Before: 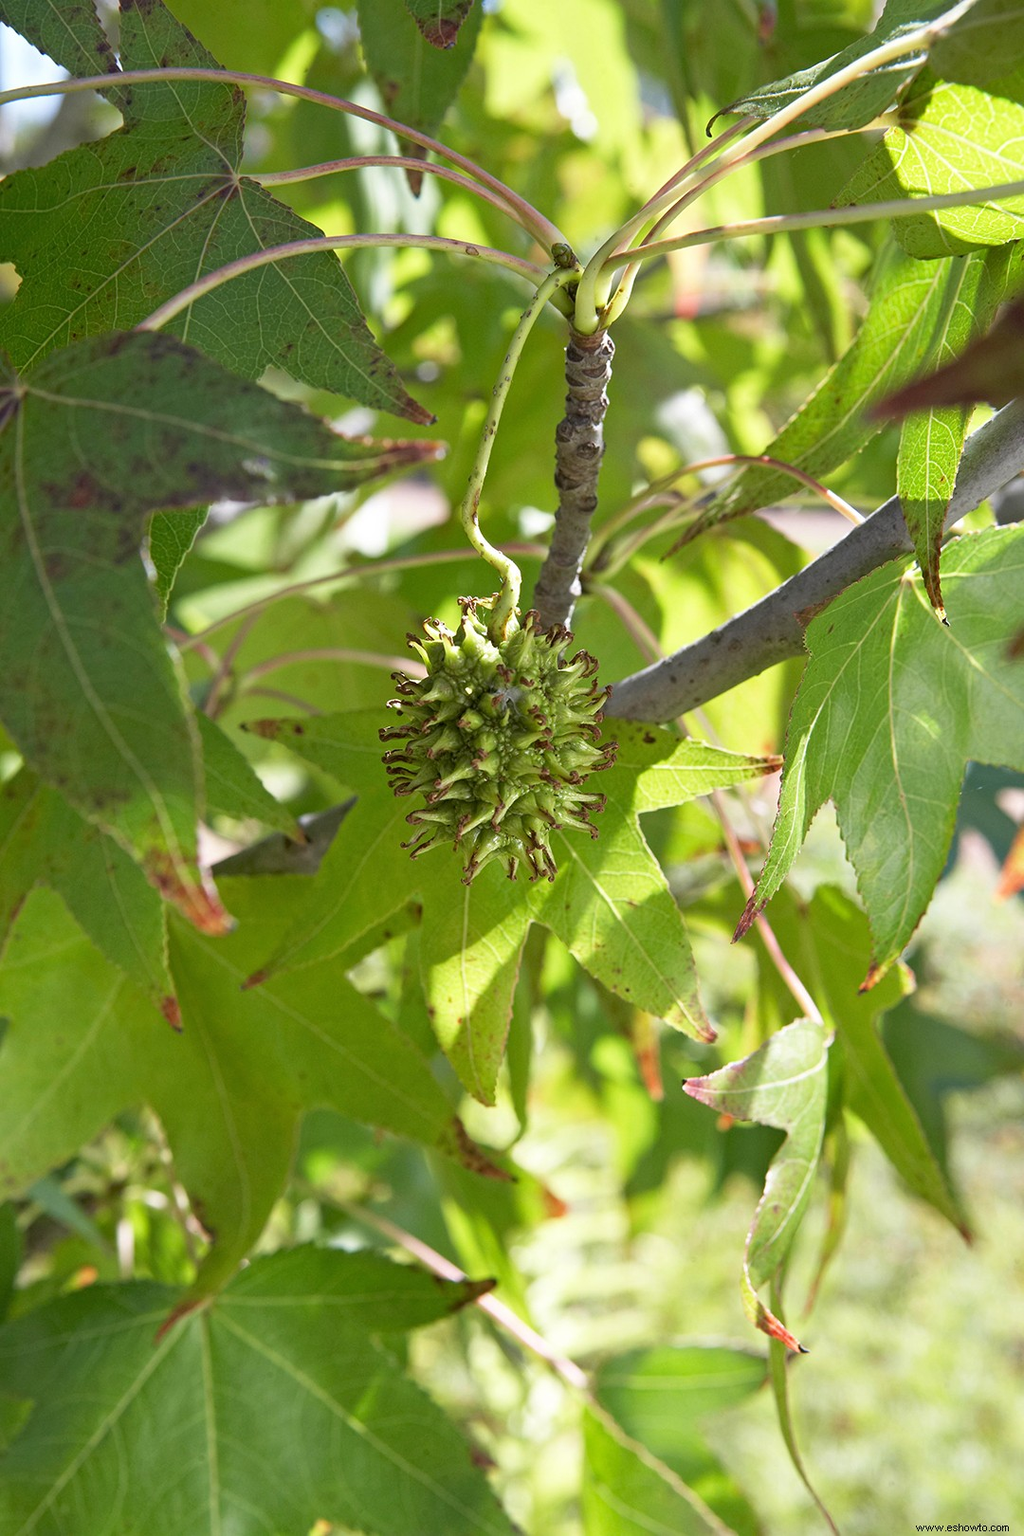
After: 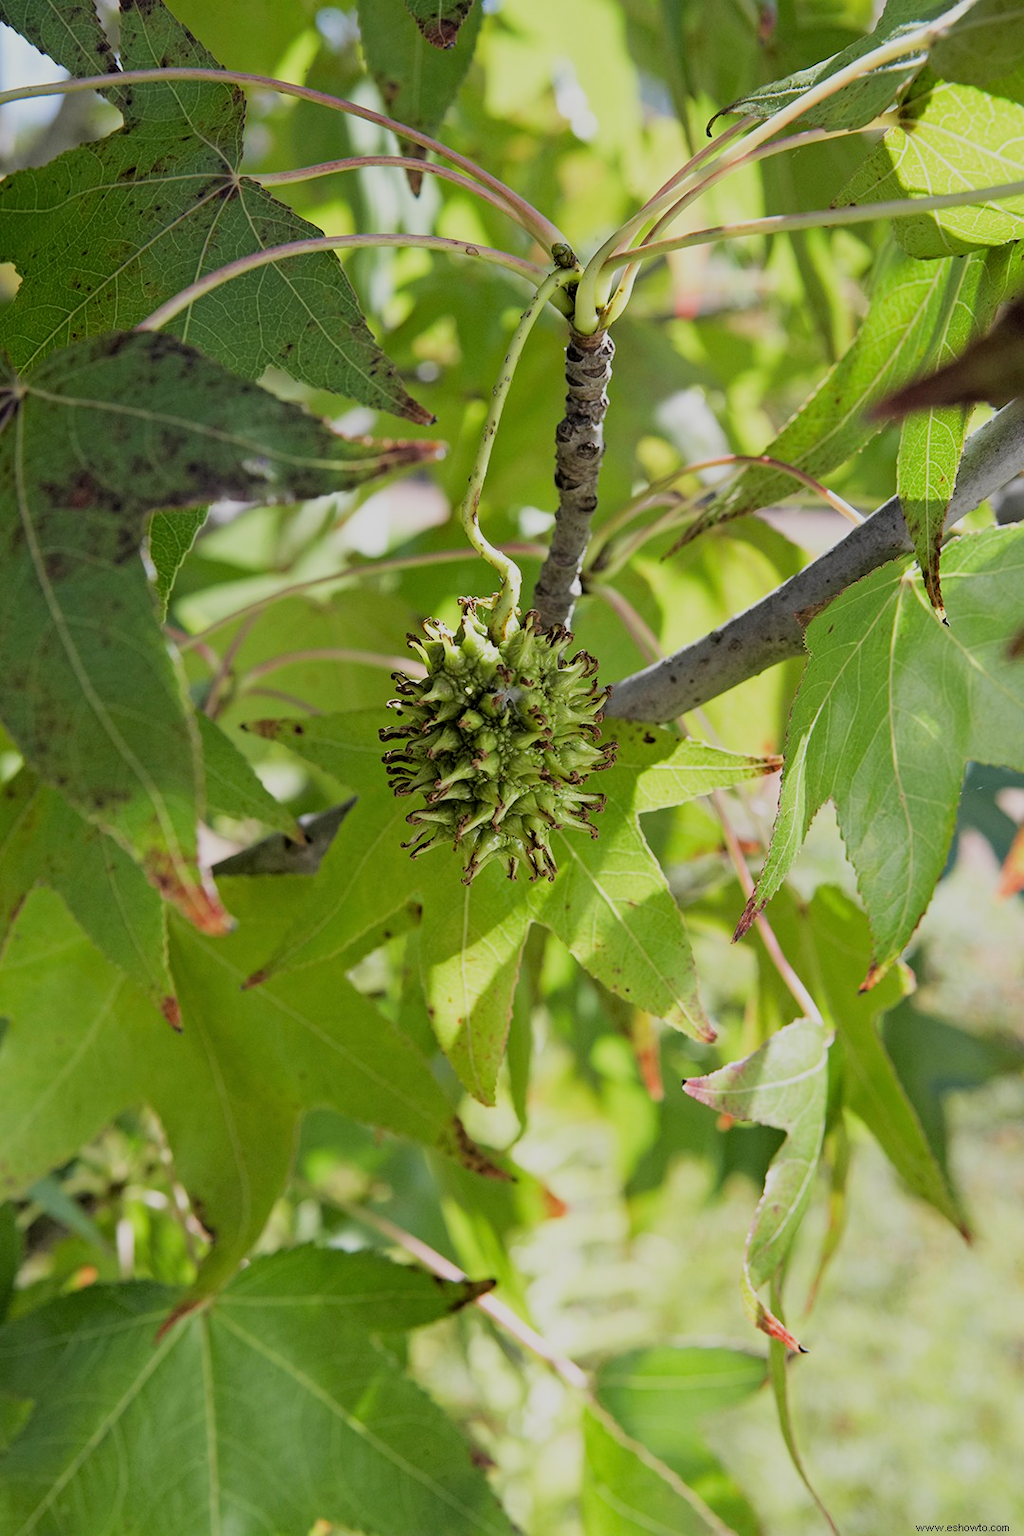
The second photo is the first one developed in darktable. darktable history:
filmic rgb: black relative exposure -4.61 EV, white relative exposure 4.76 EV, hardness 2.36, latitude 35.46%, contrast 1.044, highlights saturation mix 1.06%, shadows ↔ highlights balance 1.26%
